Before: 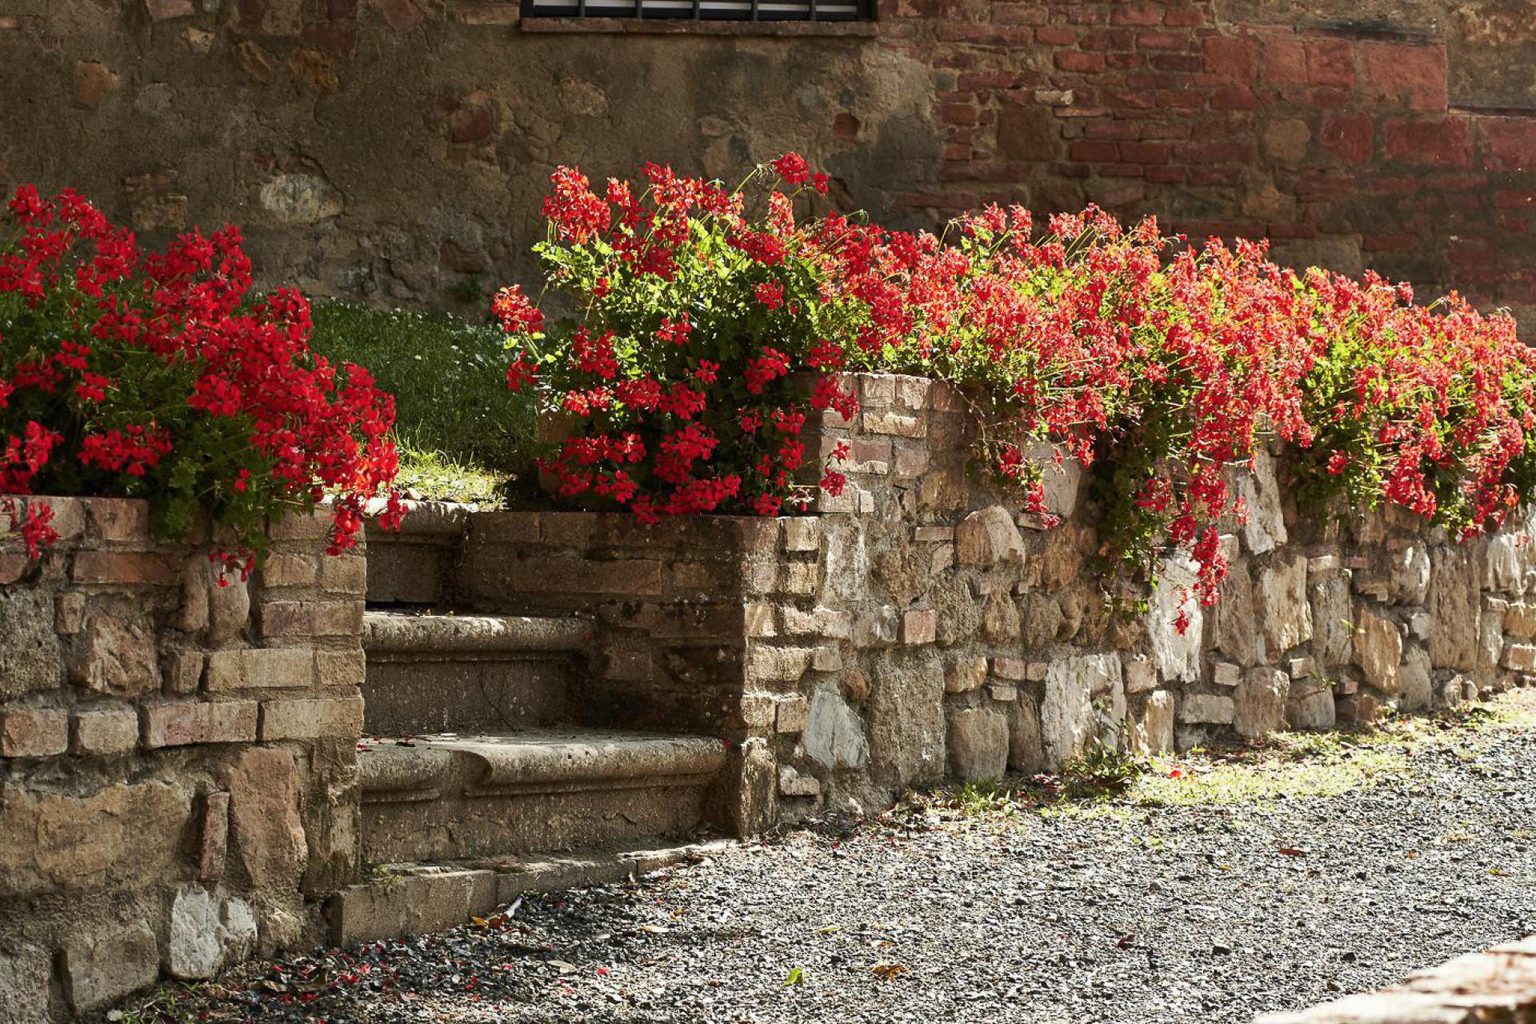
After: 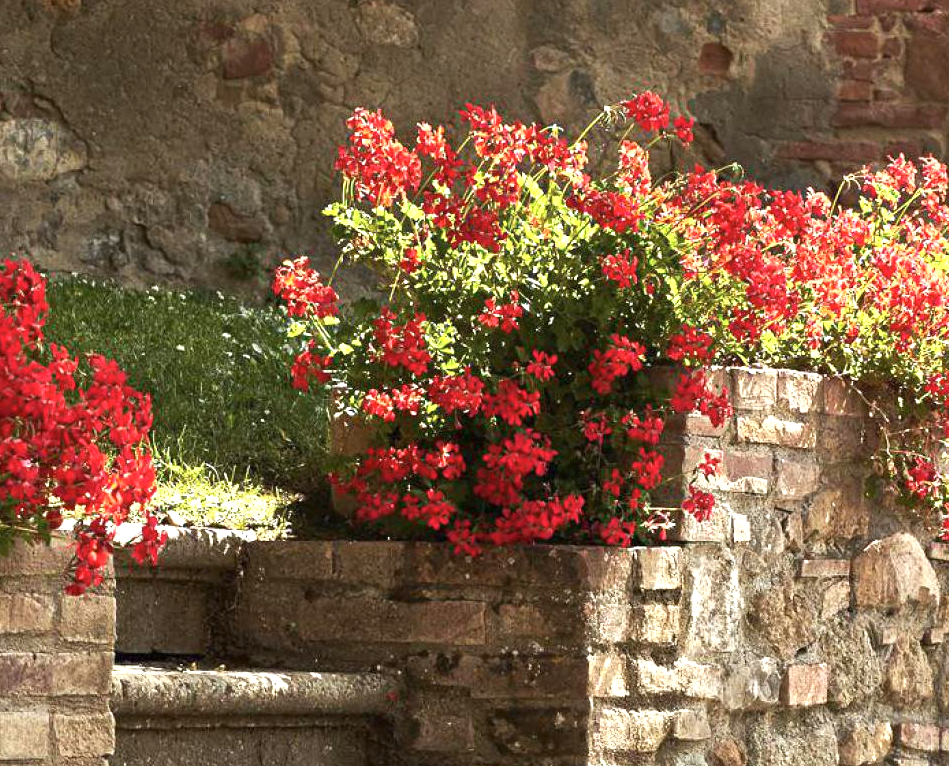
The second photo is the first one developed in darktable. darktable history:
exposure: exposure 0.95 EV, compensate highlight preservation false
crop: left 17.857%, top 7.812%, right 32.682%, bottom 32.285%
contrast brightness saturation: saturation -0.067
